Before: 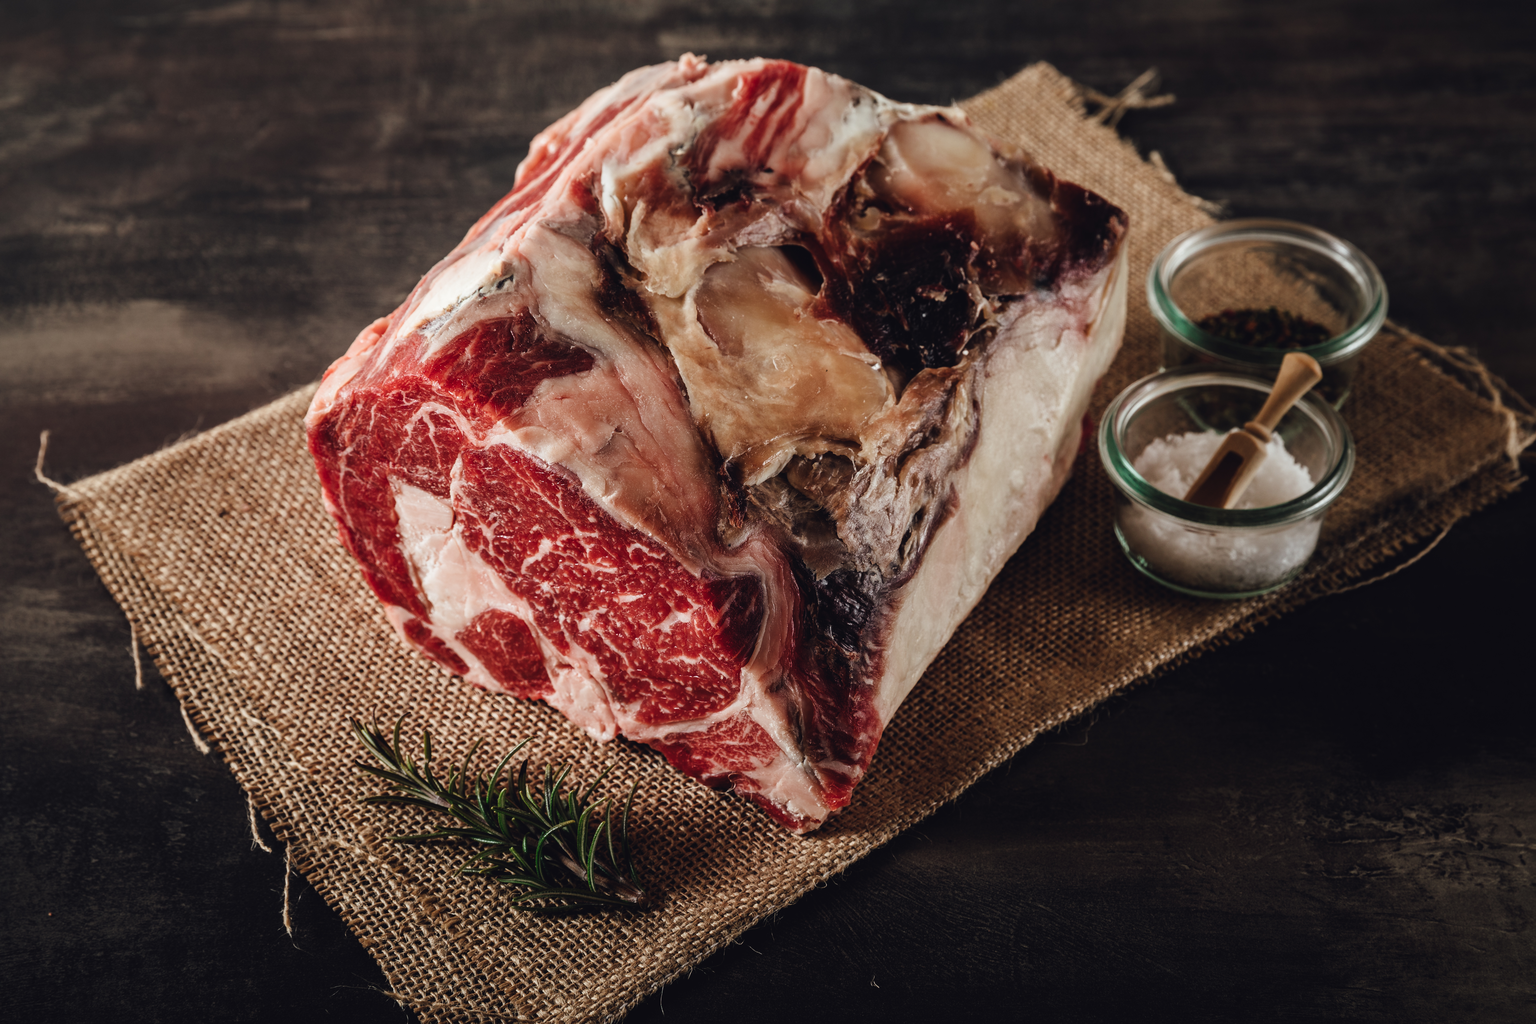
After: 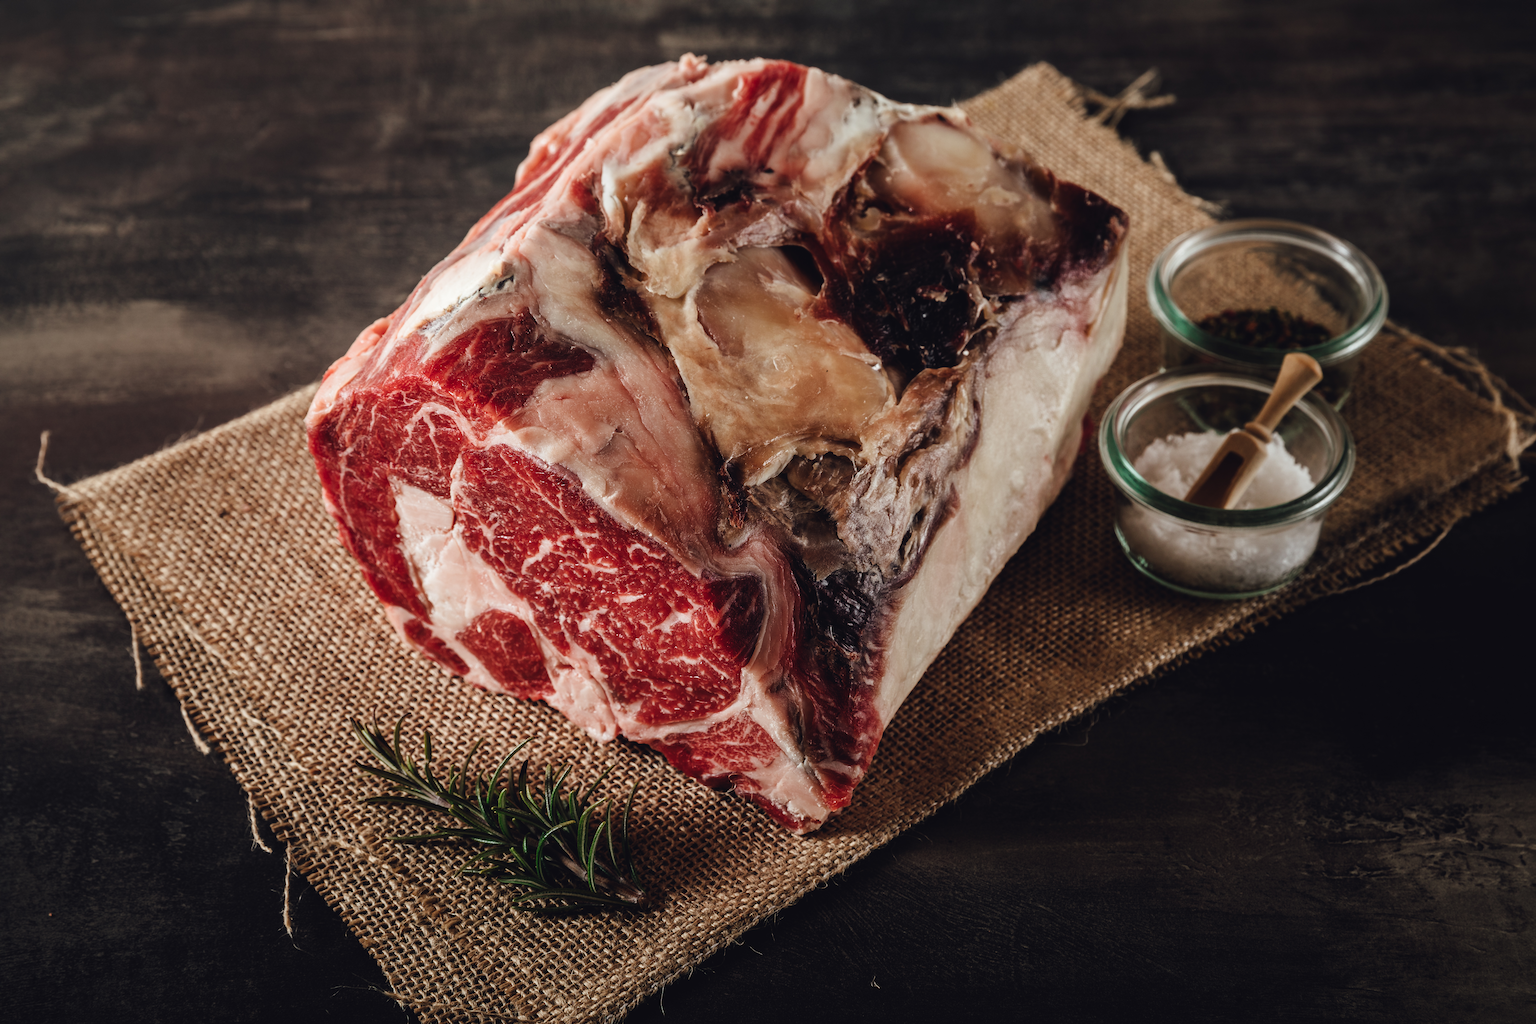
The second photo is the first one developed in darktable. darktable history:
tone equalizer: mask exposure compensation -0.507 EV
